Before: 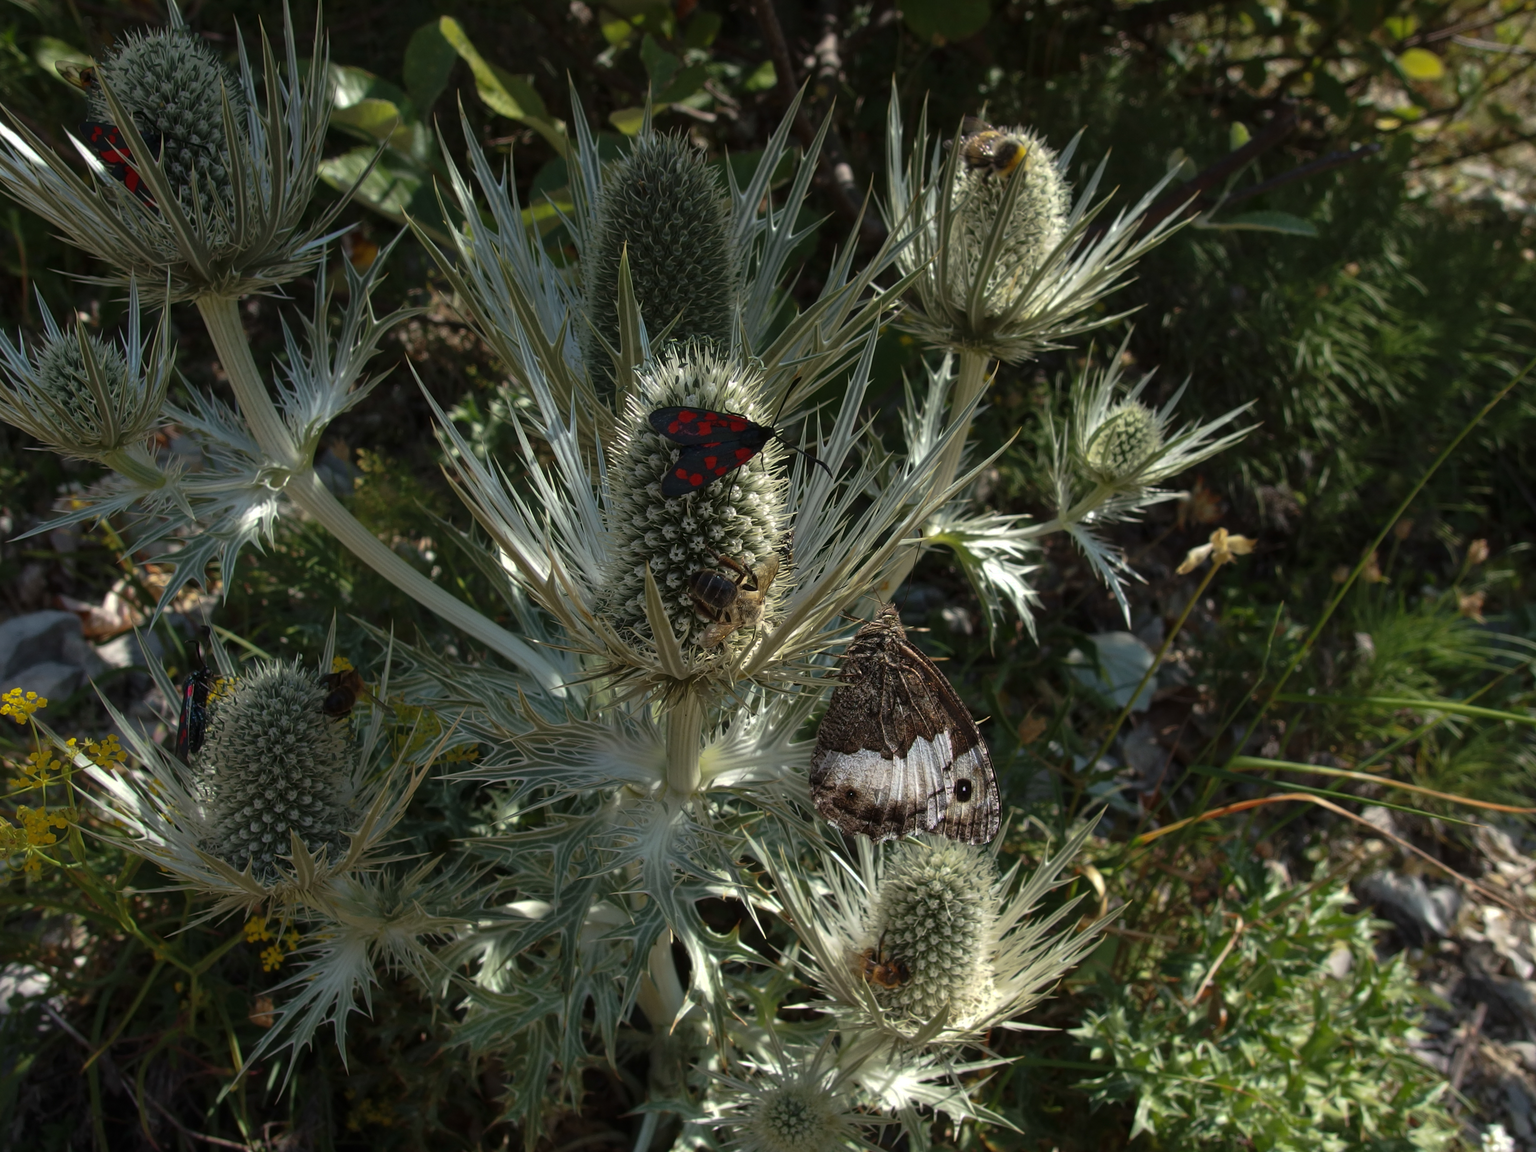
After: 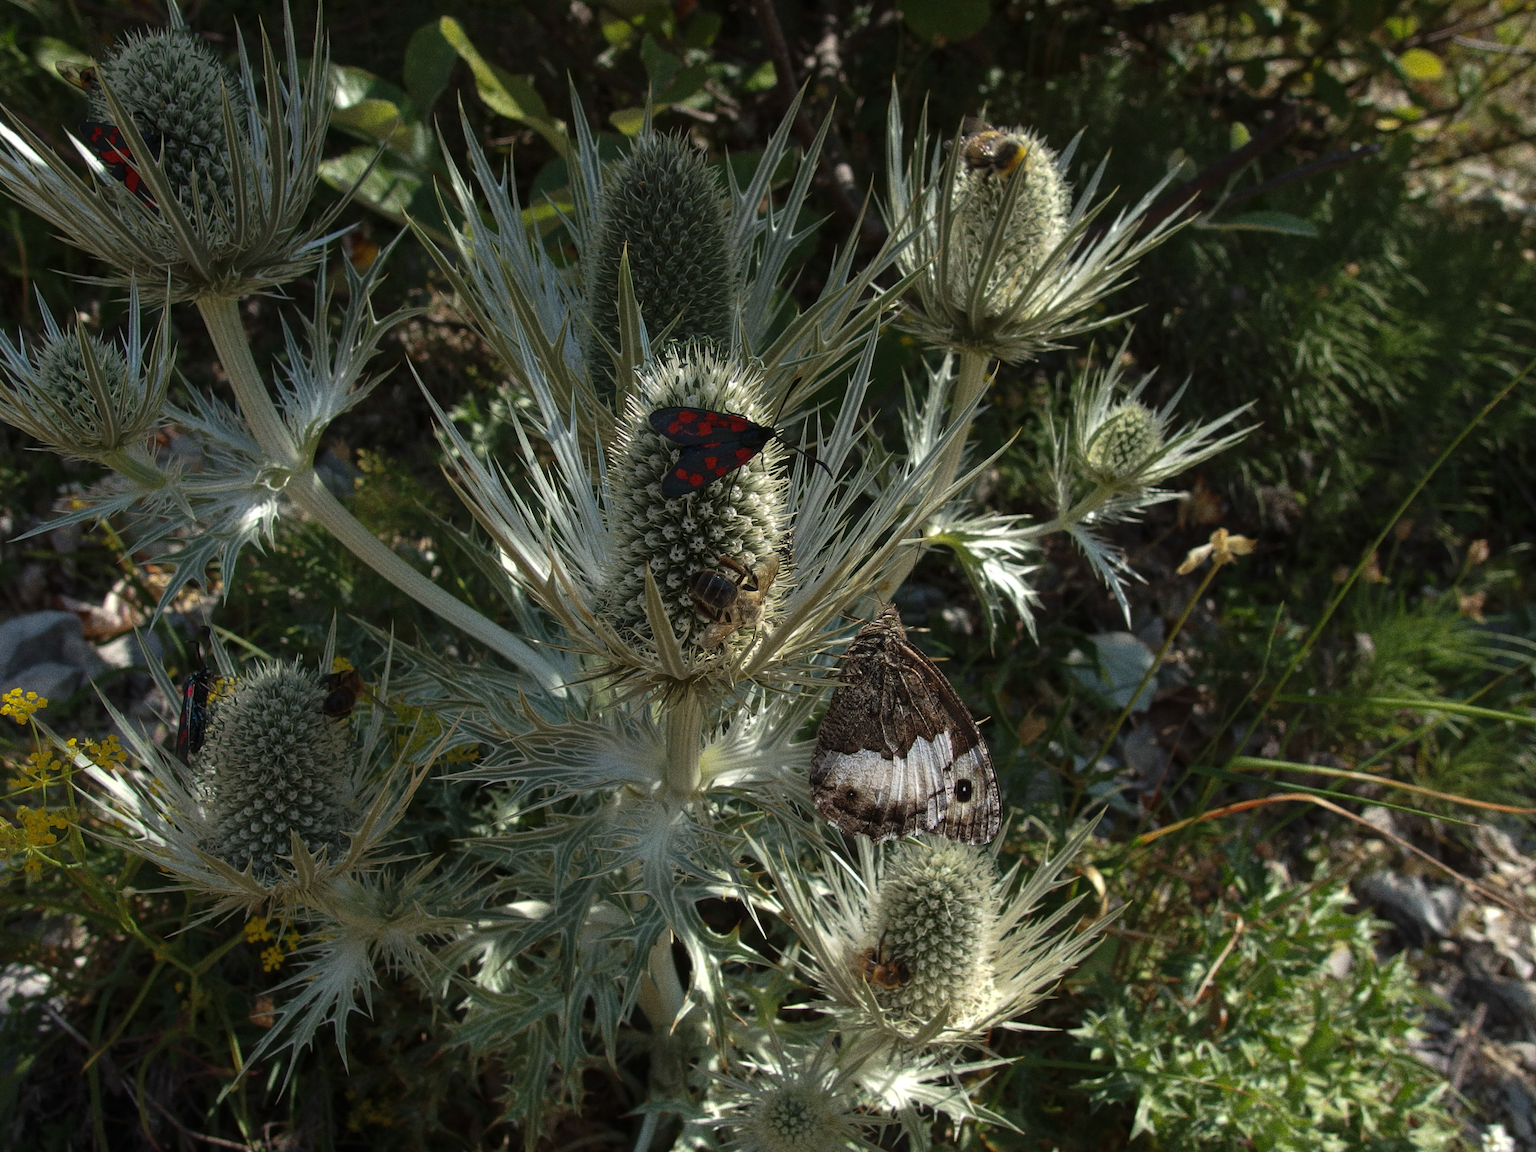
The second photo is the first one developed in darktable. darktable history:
grain: coarseness 0.09 ISO, strength 40%
color zones: curves: ch0 [(0.068, 0.464) (0.25, 0.5) (0.48, 0.508) (0.75, 0.536) (0.886, 0.476) (0.967, 0.456)]; ch1 [(0.066, 0.456) (0.25, 0.5) (0.616, 0.508) (0.746, 0.56) (0.934, 0.444)]
exposure: compensate highlight preservation false
